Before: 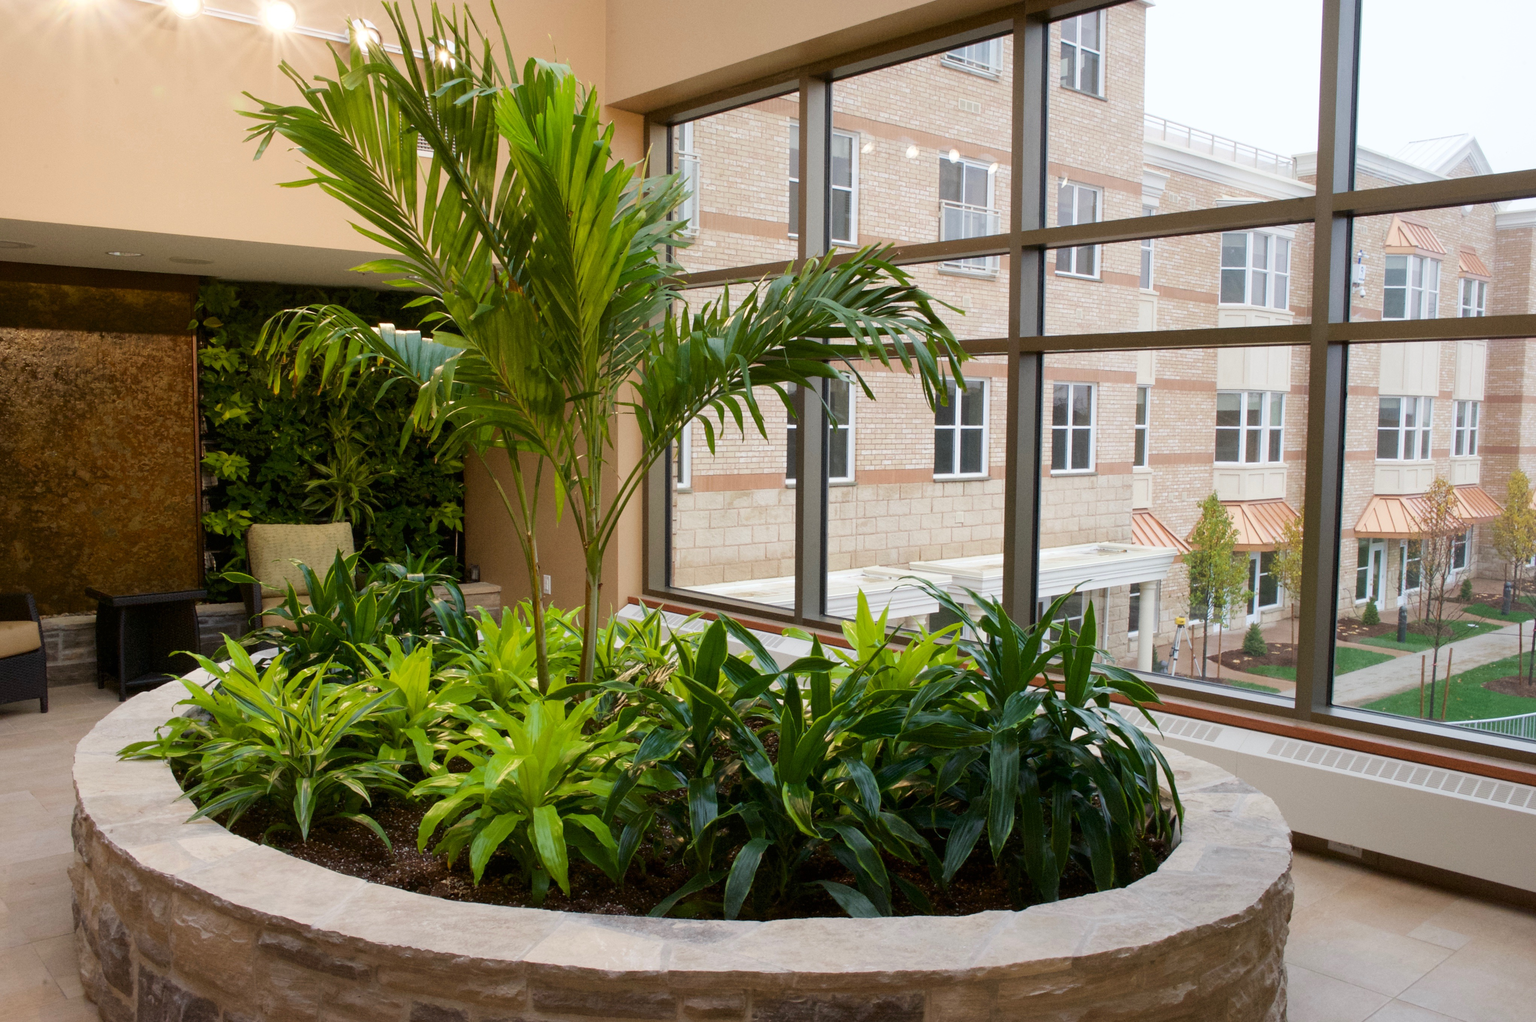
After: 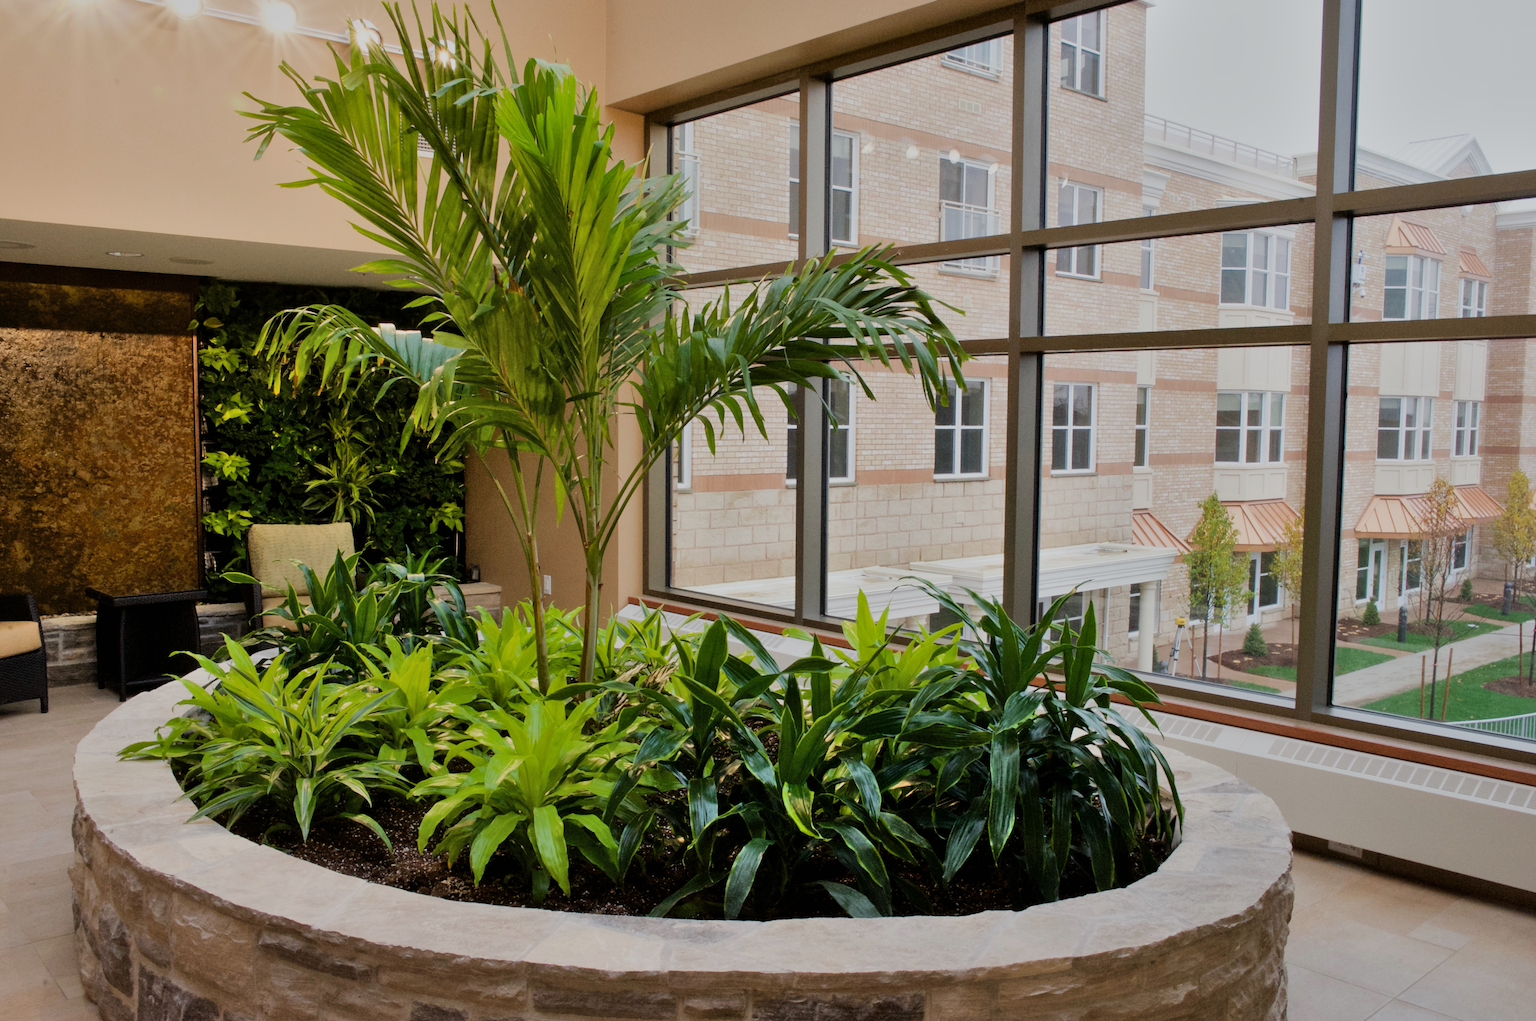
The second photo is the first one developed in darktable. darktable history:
filmic rgb: black relative exposure -7.65 EV, white relative exposure 4.56 EV, hardness 3.61
shadows and highlights: low approximation 0.01, soften with gaussian
